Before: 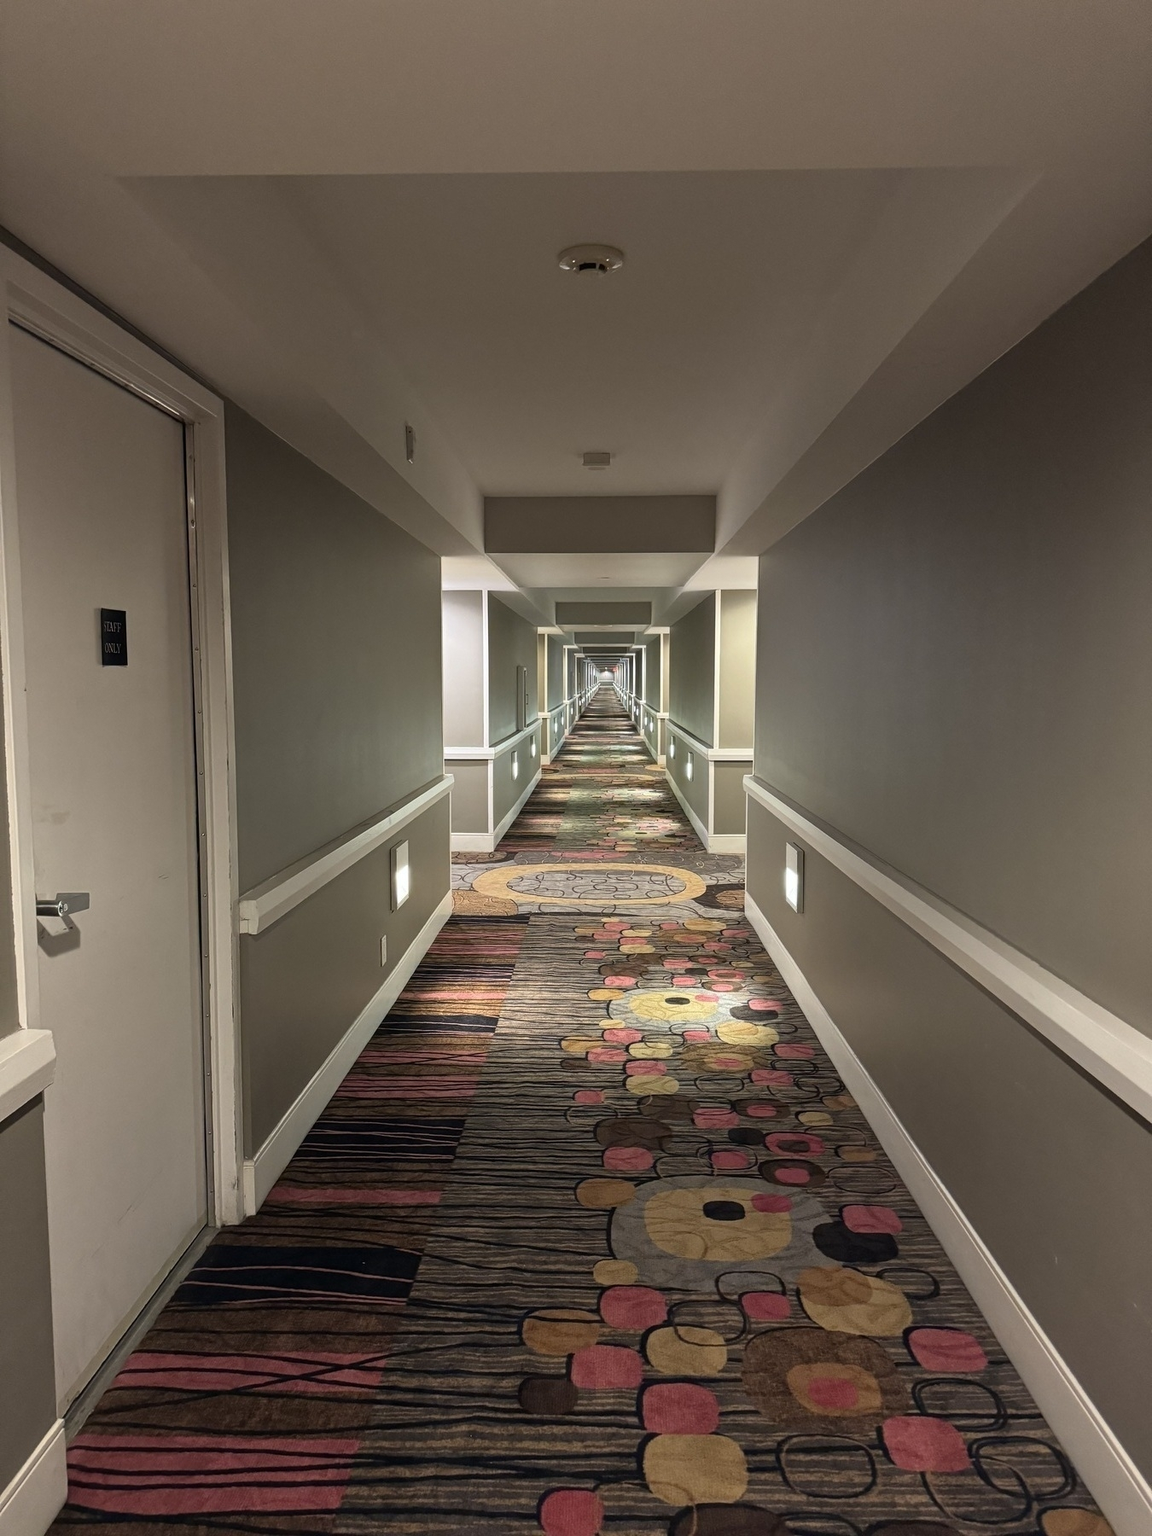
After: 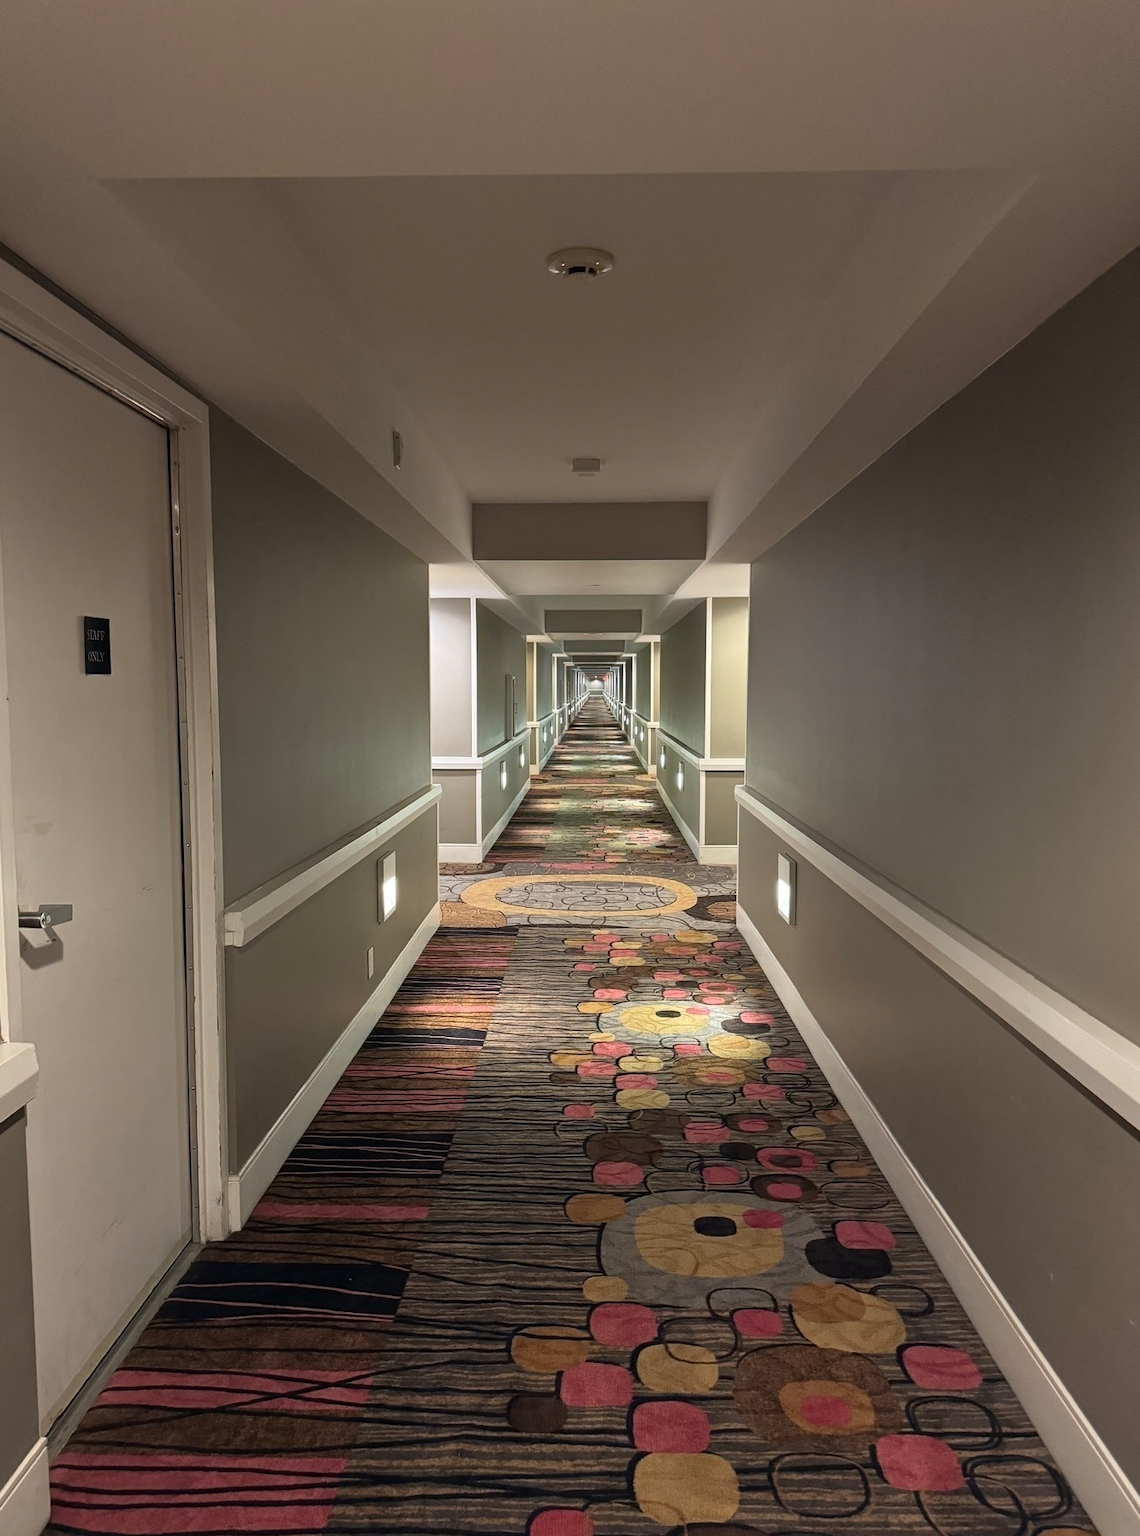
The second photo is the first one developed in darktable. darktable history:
crop and rotate: left 1.595%, right 0.67%, bottom 1.273%
